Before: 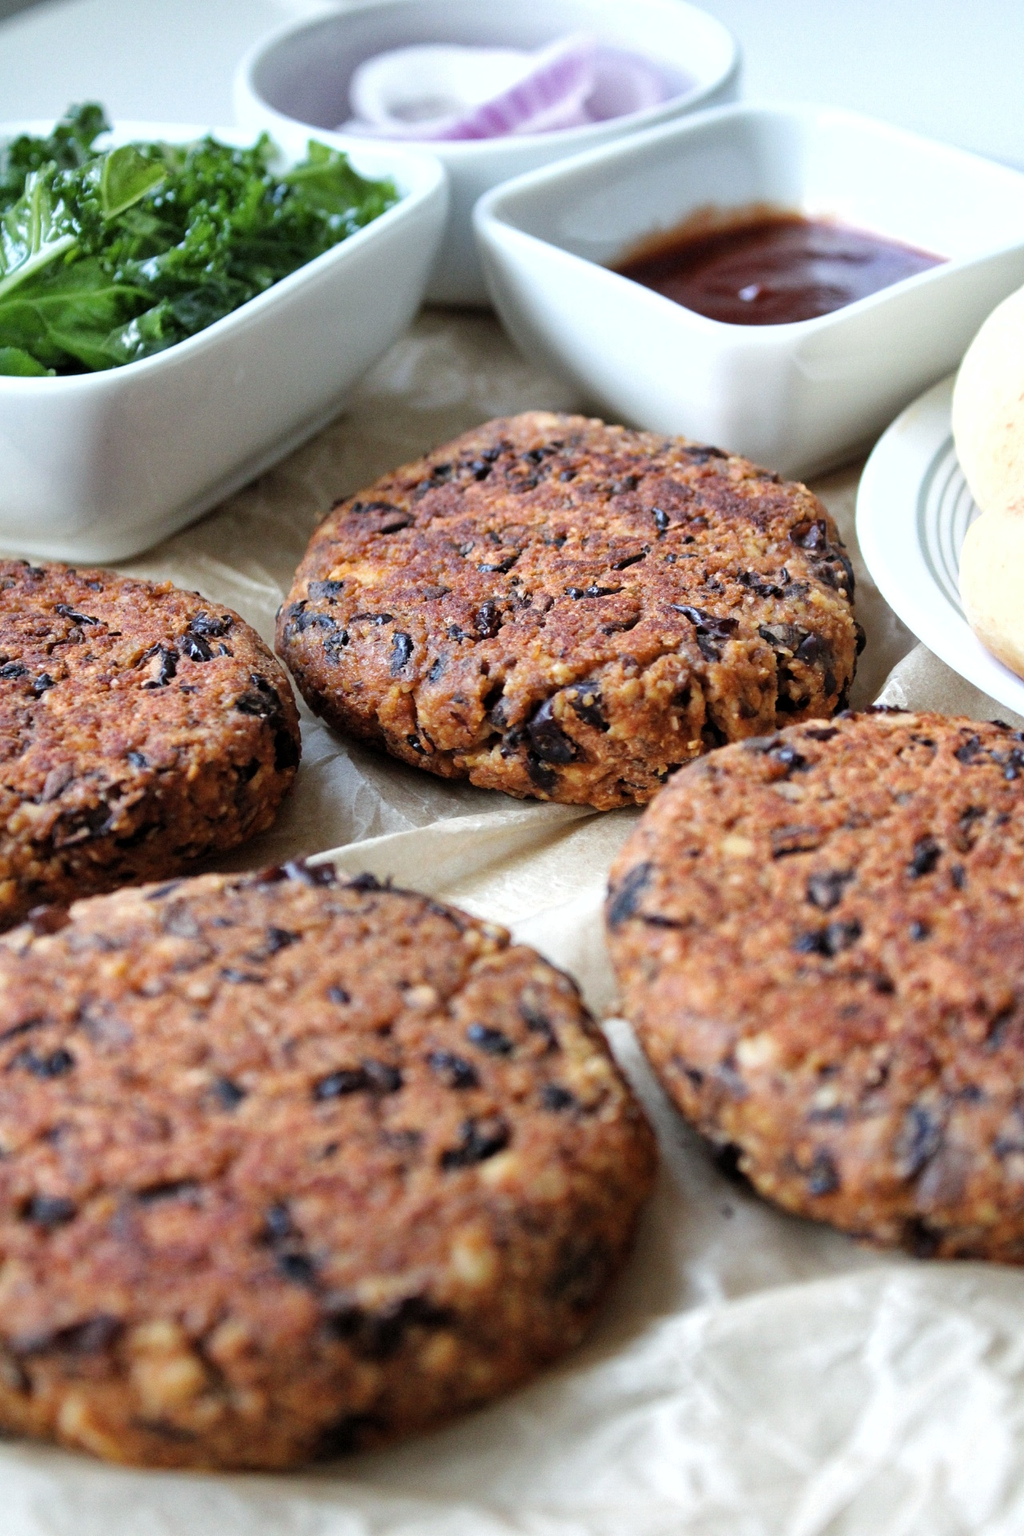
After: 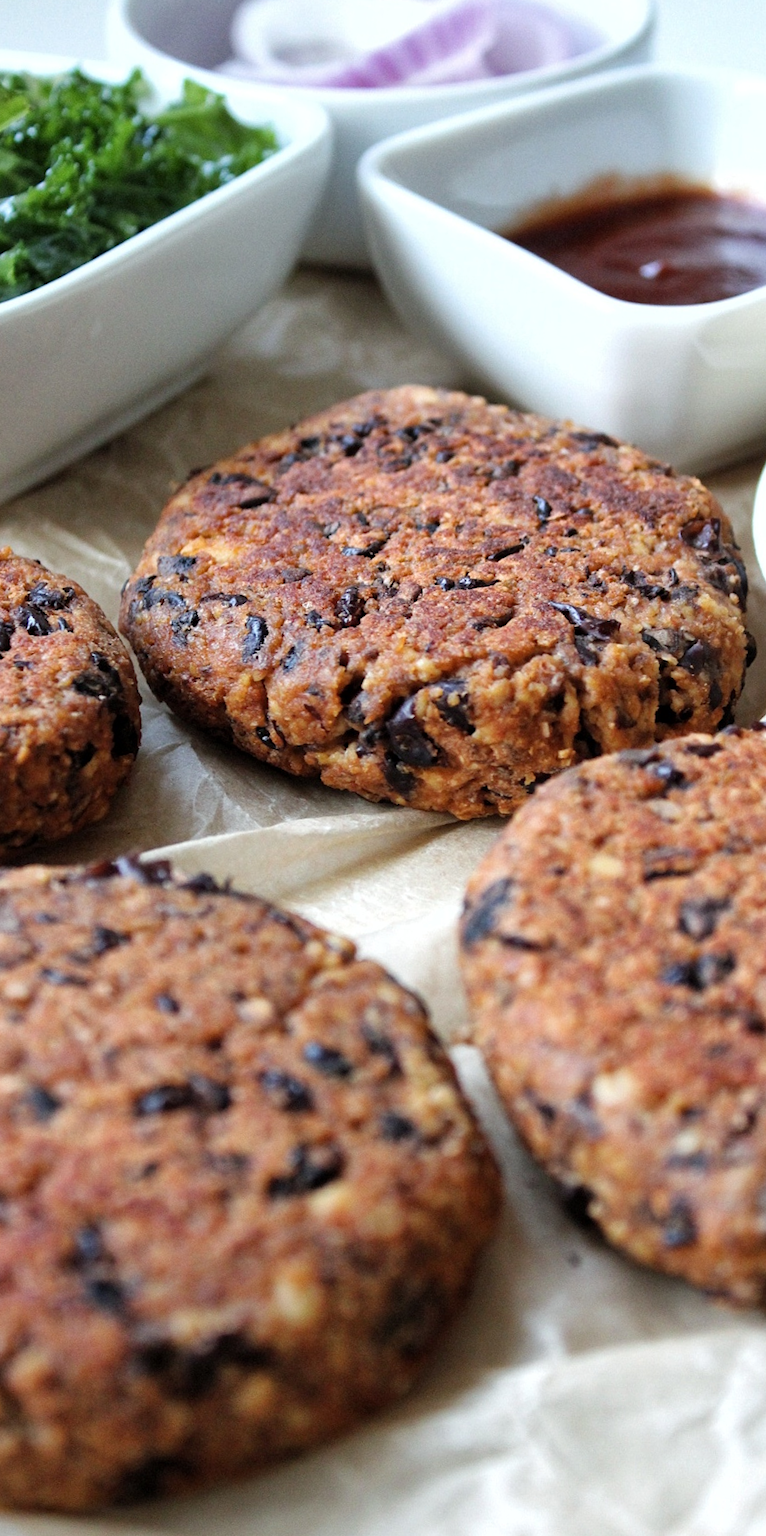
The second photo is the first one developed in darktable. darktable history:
crop and rotate: angle -3.08°, left 14.235%, top 0.042%, right 10.92%, bottom 0.077%
base curve: curves: ch0 [(0, 0) (0.297, 0.298) (1, 1)], preserve colors none
